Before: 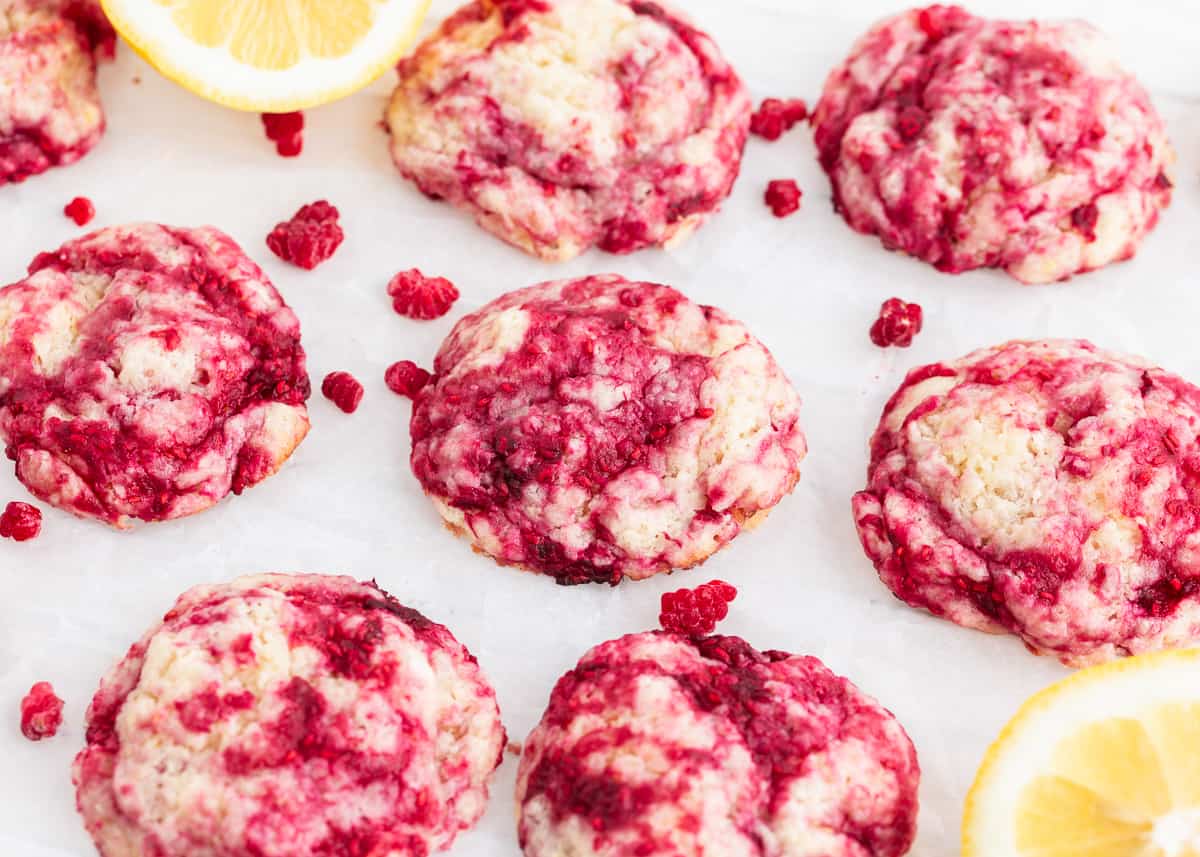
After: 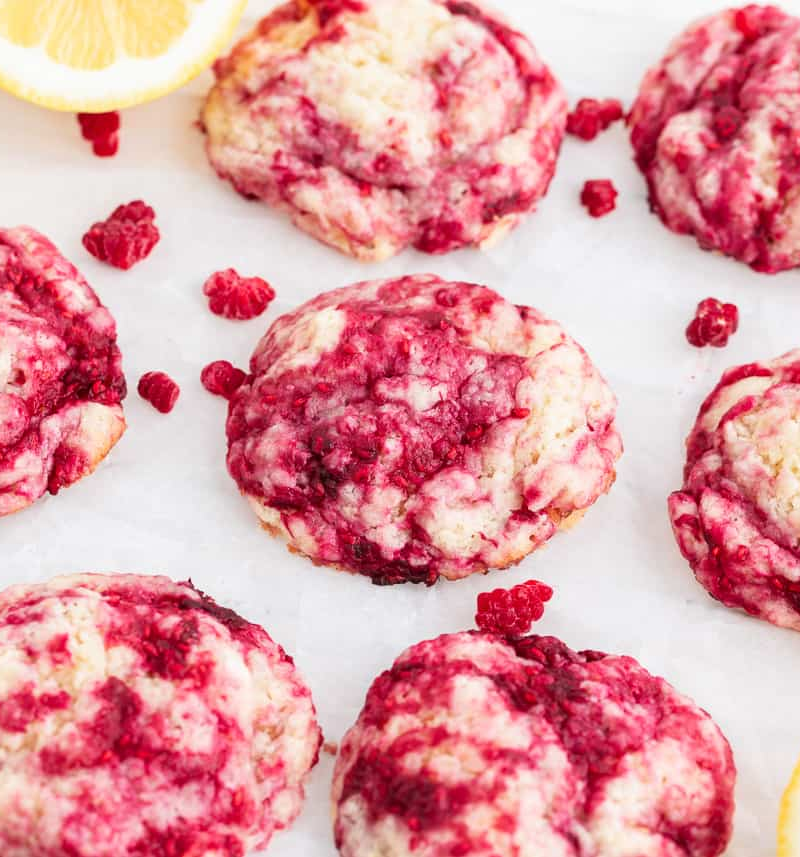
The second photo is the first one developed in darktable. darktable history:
crop: left 15.416%, right 17.881%
